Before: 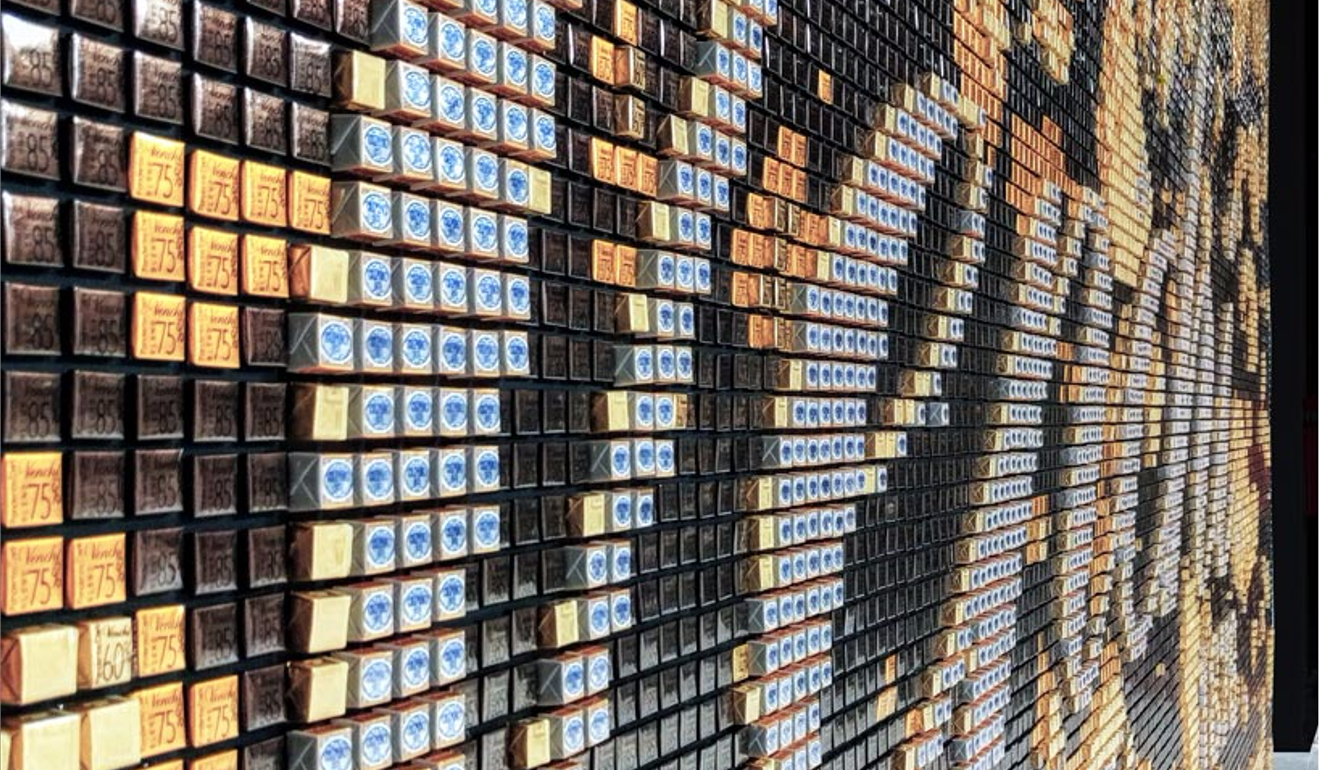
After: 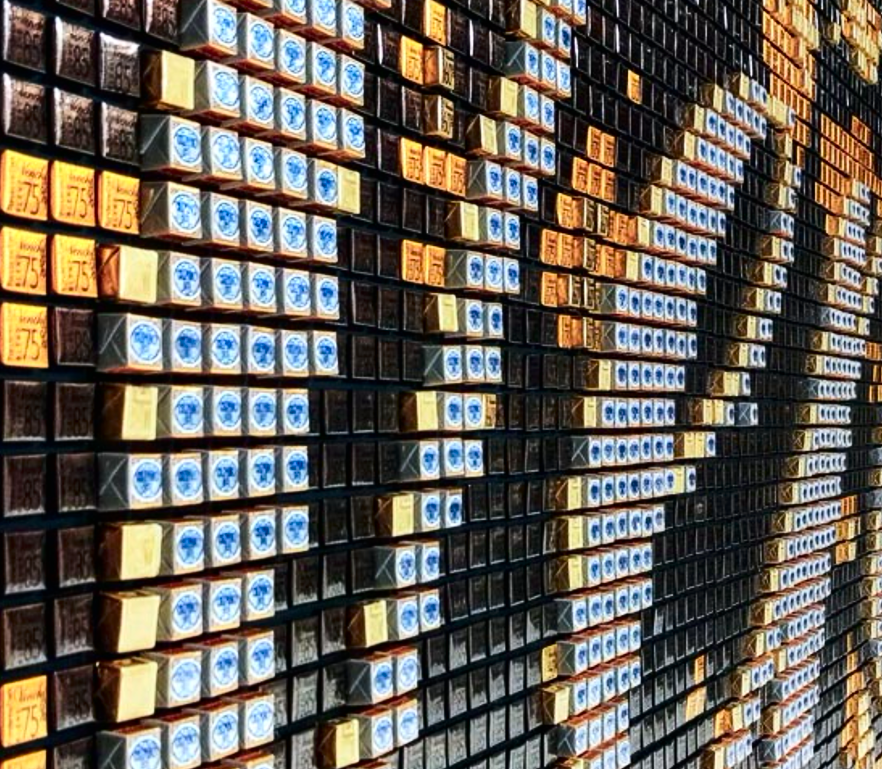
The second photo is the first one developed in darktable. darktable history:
contrast brightness saturation: contrast 0.203, brightness -0.104, saturation 0.1
crop and rotate: left 14.476%, right 18.64%
color balance rgb: shadows lift › chroma 0.881%, shadows lift › hue 111.48°, global offset › luminance 0.242%, perceptual saturation grading › global saturation 19.659%
